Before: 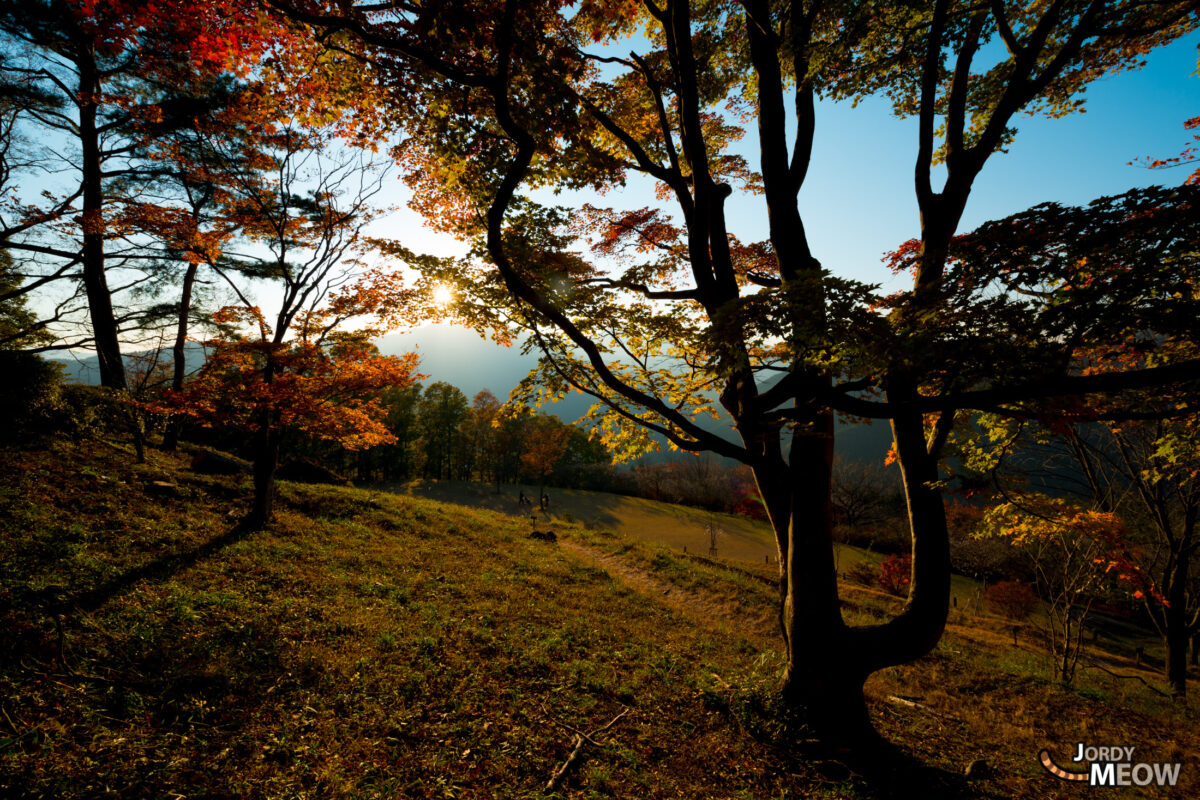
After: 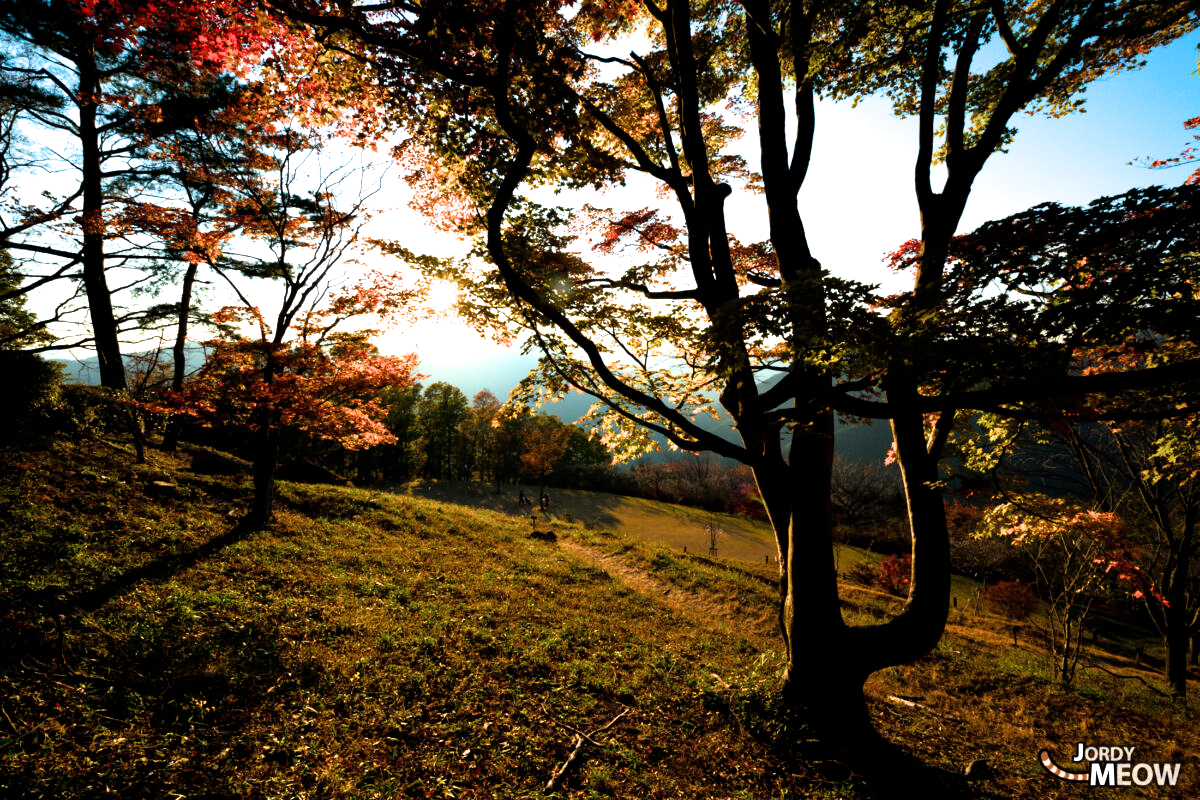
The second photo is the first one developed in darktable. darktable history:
filmic rgb: white relative exposure 2.45 EV, hardness 6.33
exposure: black level correction 0, exposure 1 EV, compensate exposure bias true, compensate highlight preservation false
